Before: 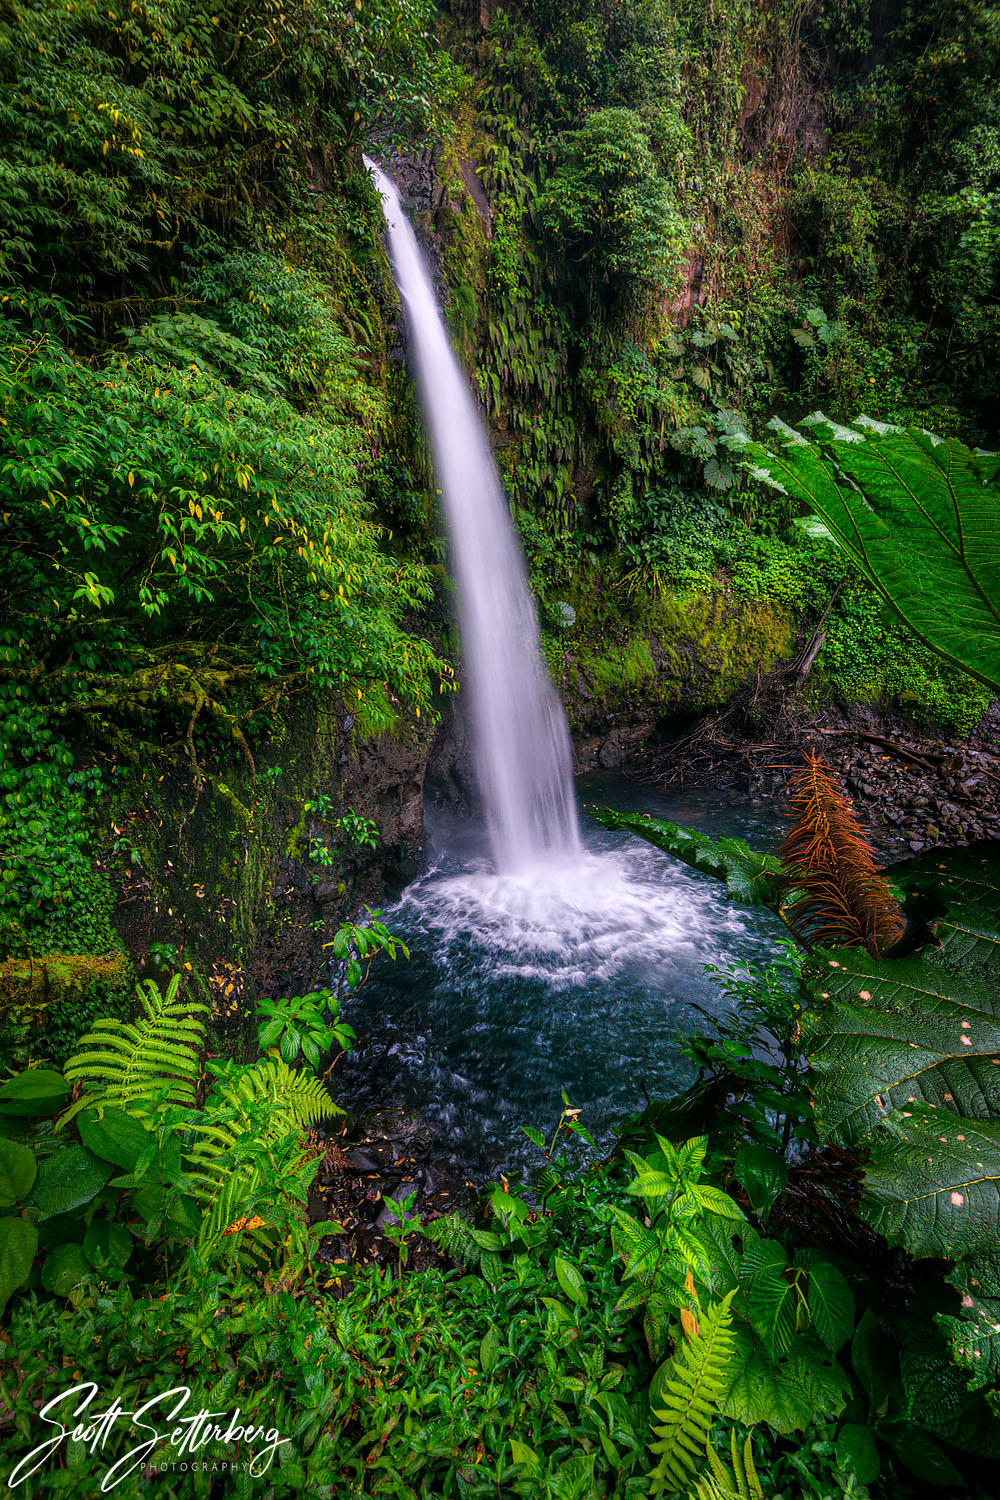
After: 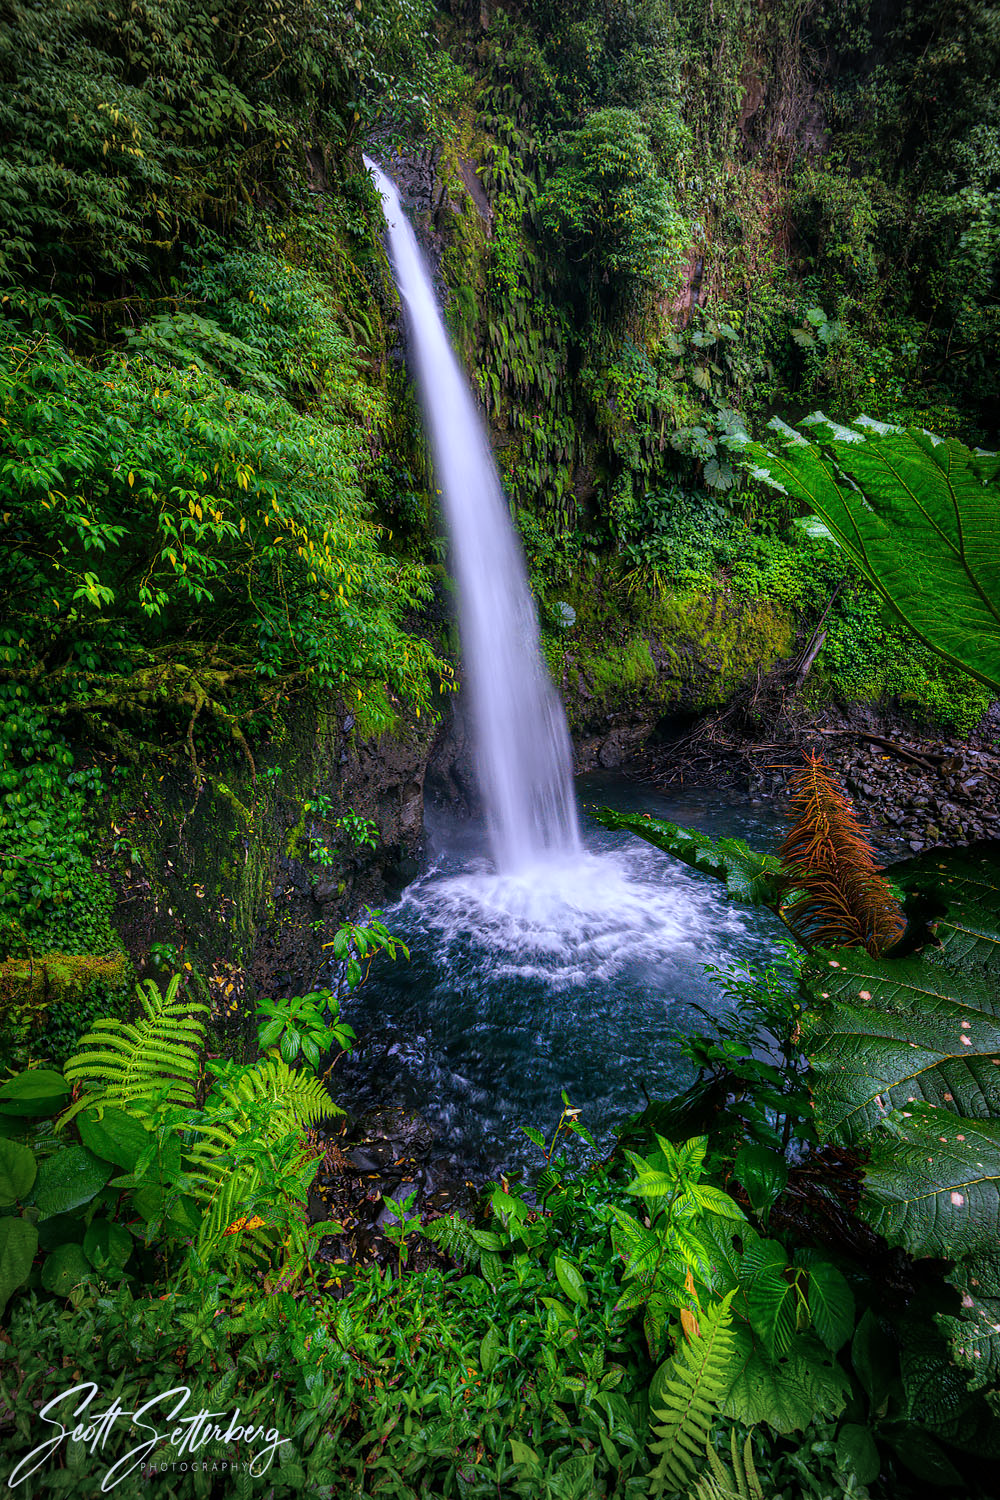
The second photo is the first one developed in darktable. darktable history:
white balance: red 0.931, blue 1.11
shadows and highlights: shadows 19.13, highlights -83.41, soften with gaussian
vignetting: unbound false
